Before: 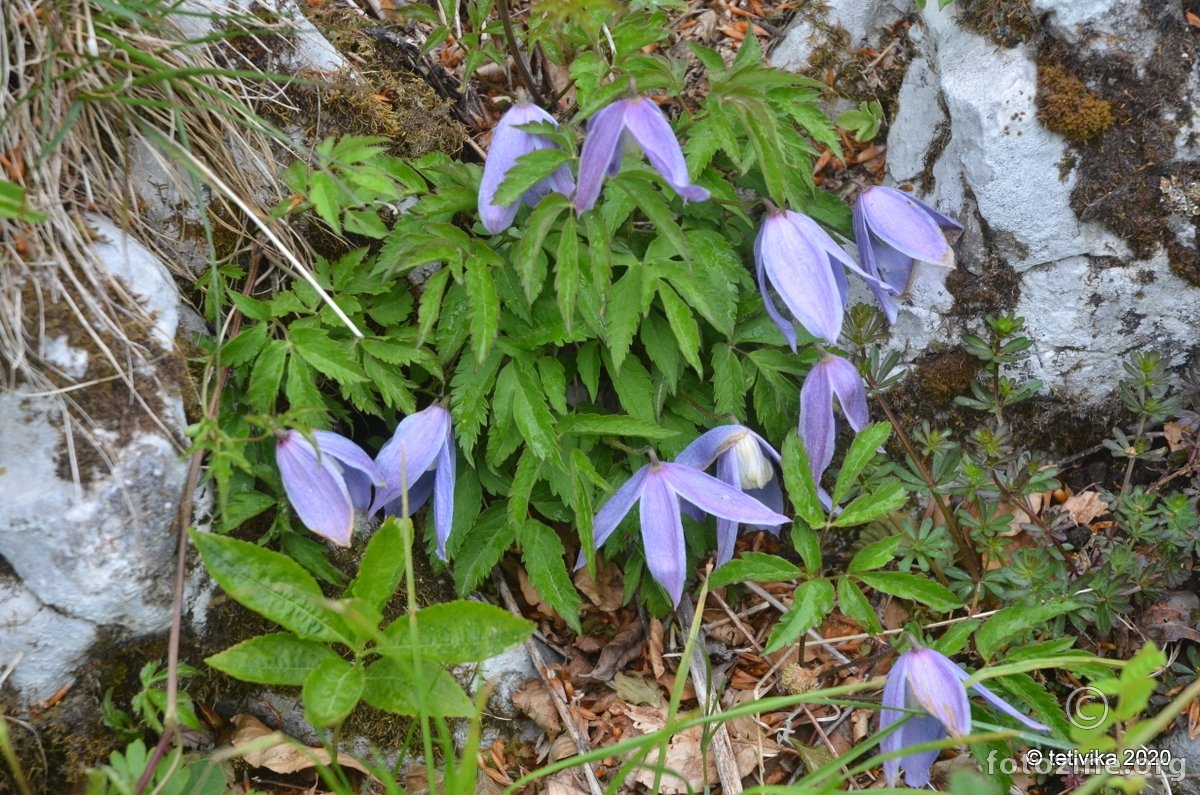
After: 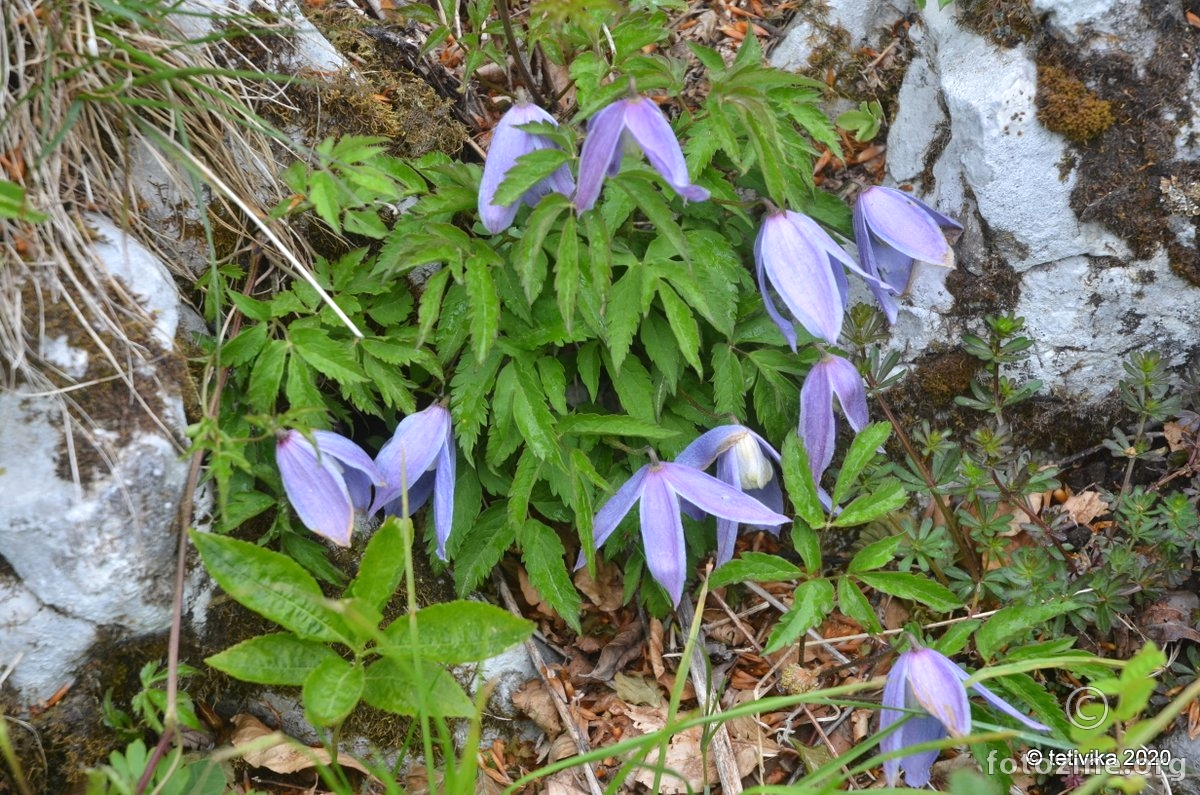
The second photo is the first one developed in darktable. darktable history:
exposure: exposure 0.128 EV, compensate exposure bias true, compensate highlight preservation false
